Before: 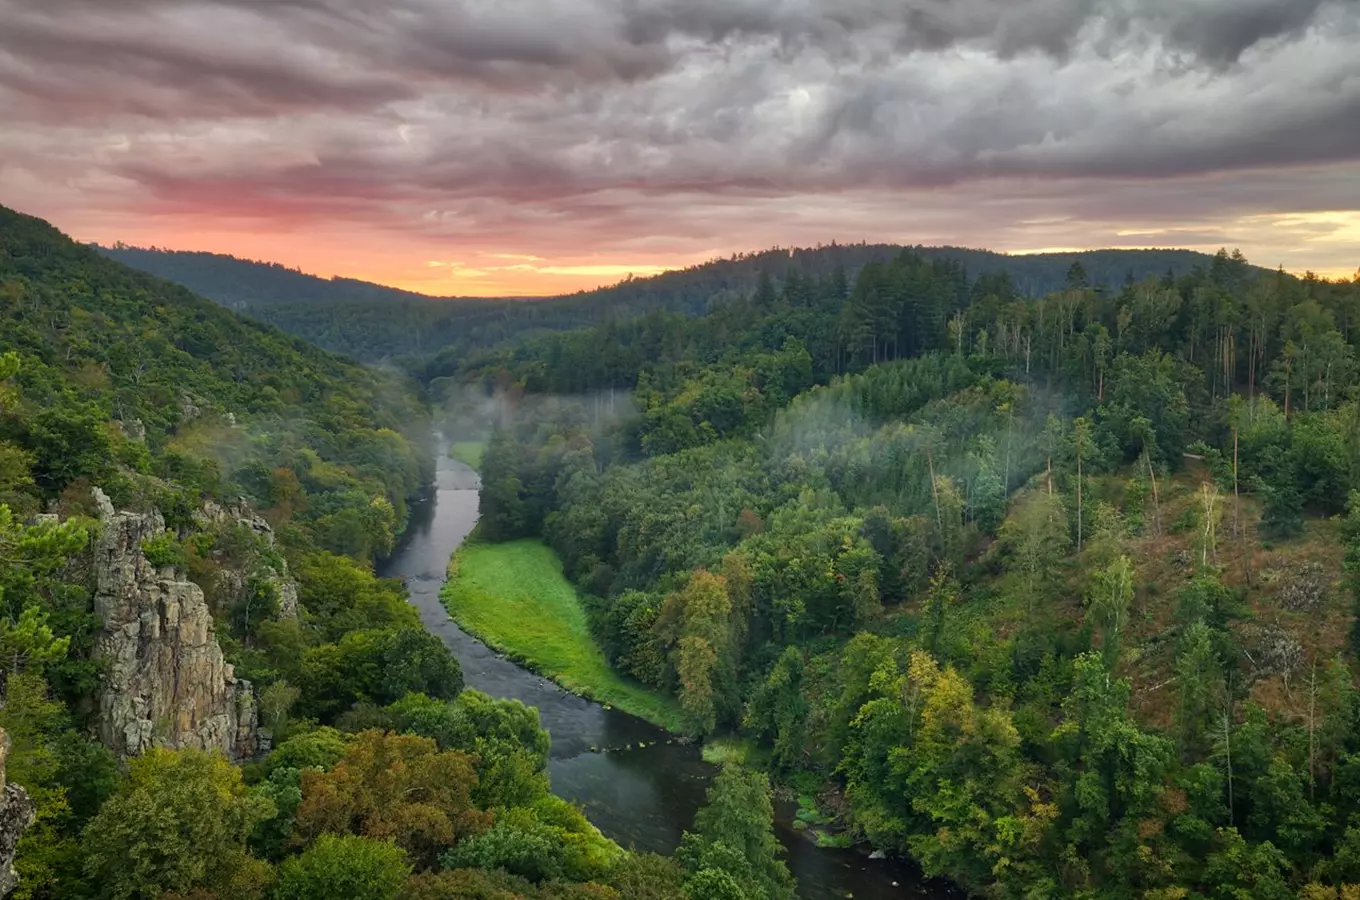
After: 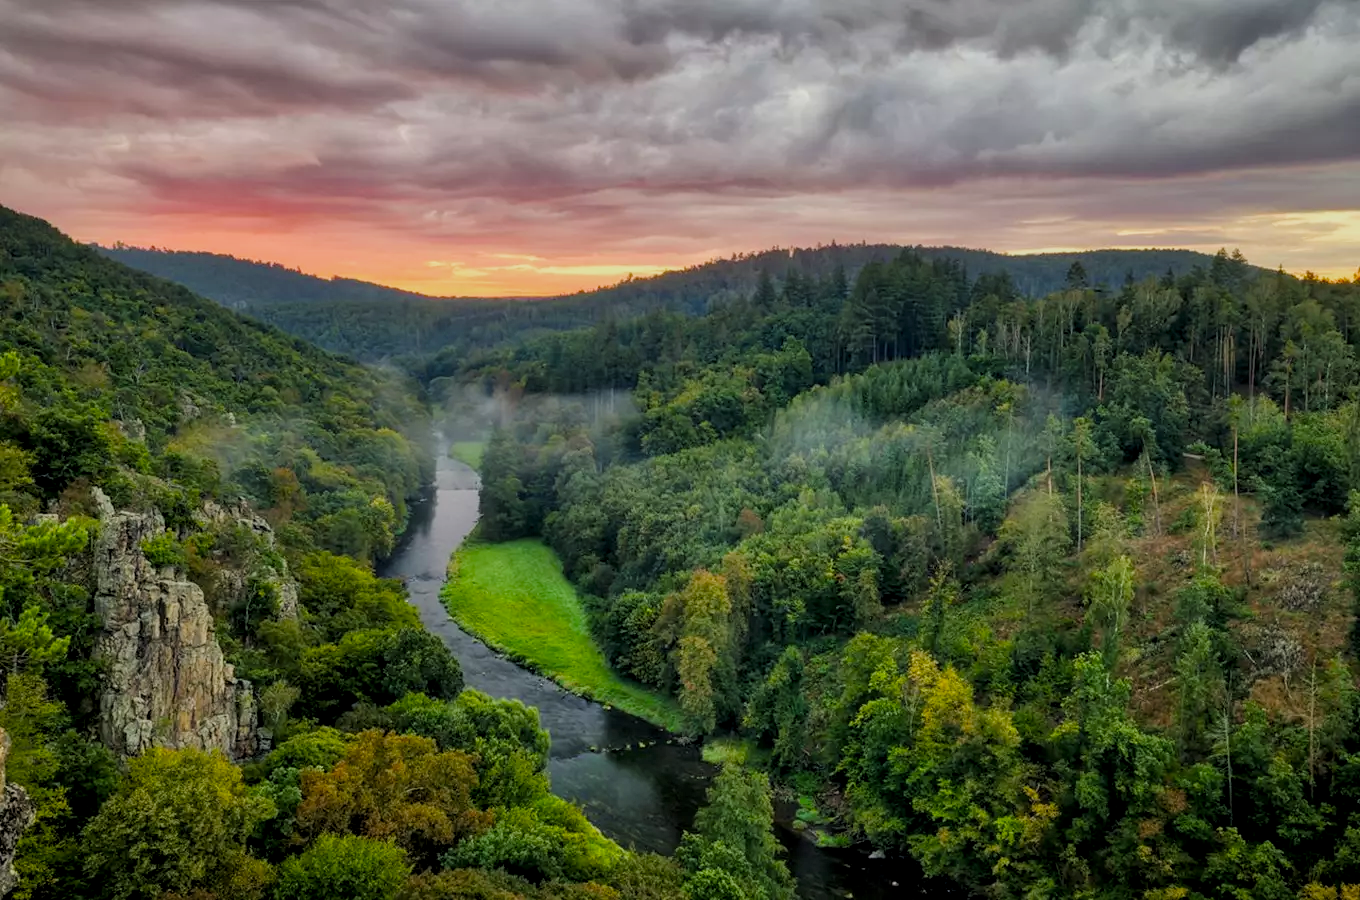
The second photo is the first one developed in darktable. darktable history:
white balance: emerald 1
local contrast: on, module defaults
filmic rgb: black relative exposure -7.75 EV, white relative exposure 4.4 EV, threshold 3 EV, hardness 3.76, latitude 38.11%, contrast 0.966, highlights saturation mix 10%, shadows ↔ highlights balance 4.59%, color science v4 (2020), enable highlight reconstruction true
